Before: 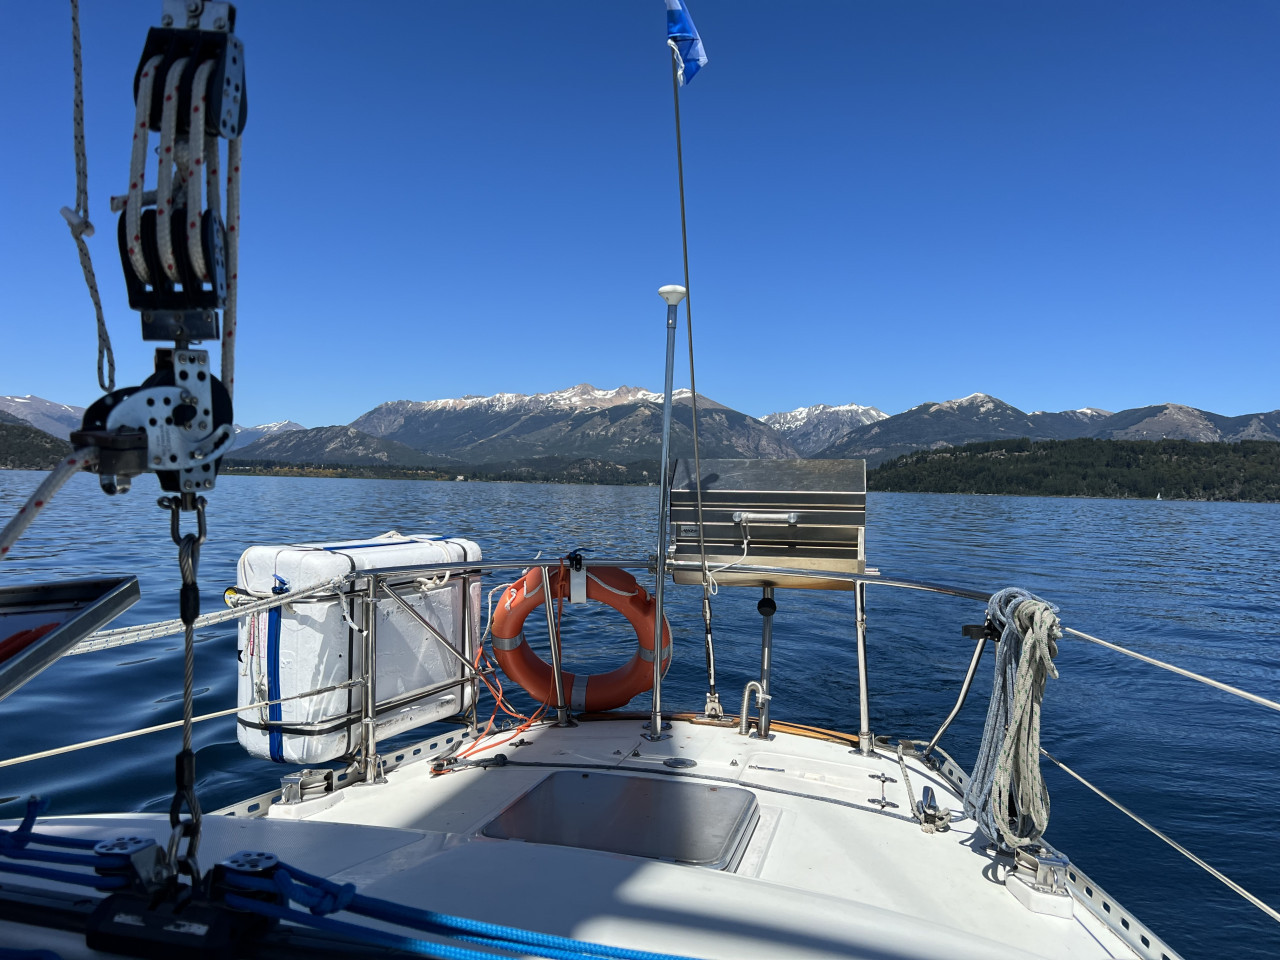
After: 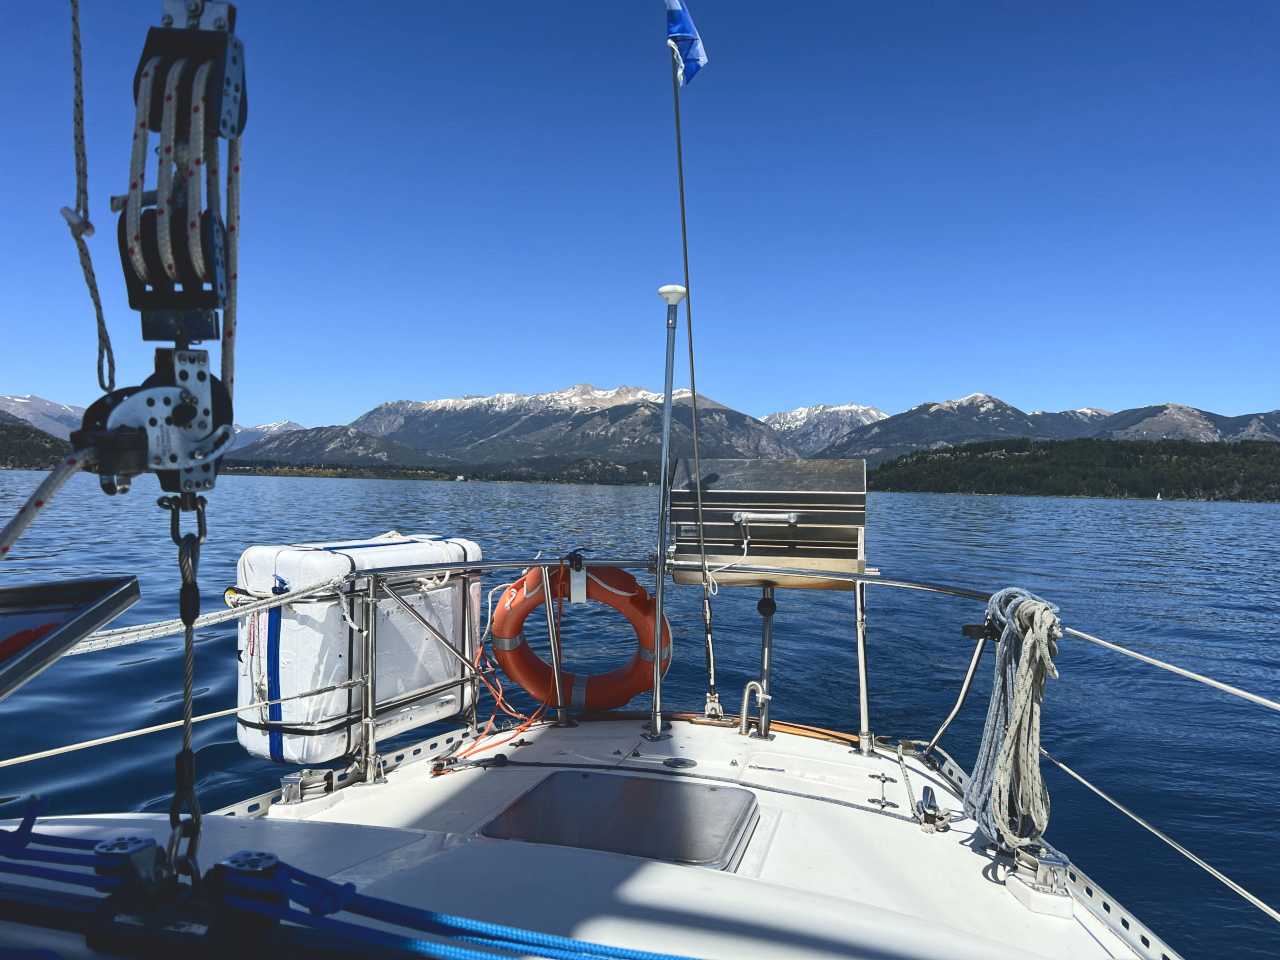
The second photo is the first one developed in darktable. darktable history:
tone curve: curves: ch0 [(0, 0.129) (0.187, 0.207) (0.729, 0.789) (1, 1)], color space Lab, independent channels, preserve colors none
